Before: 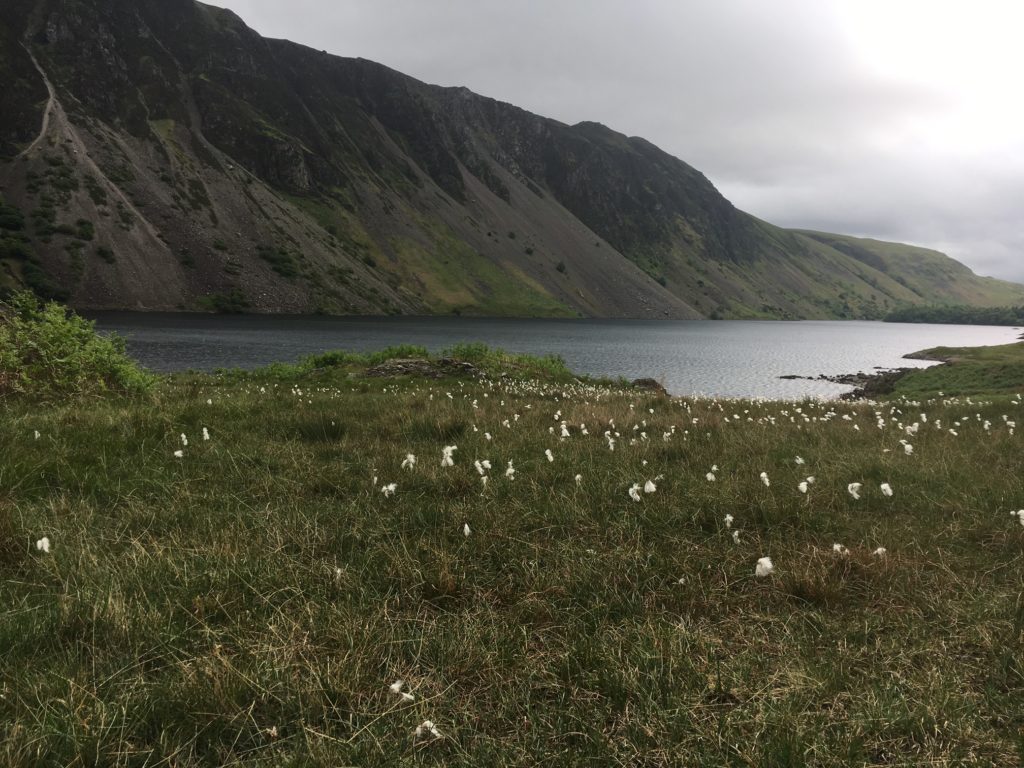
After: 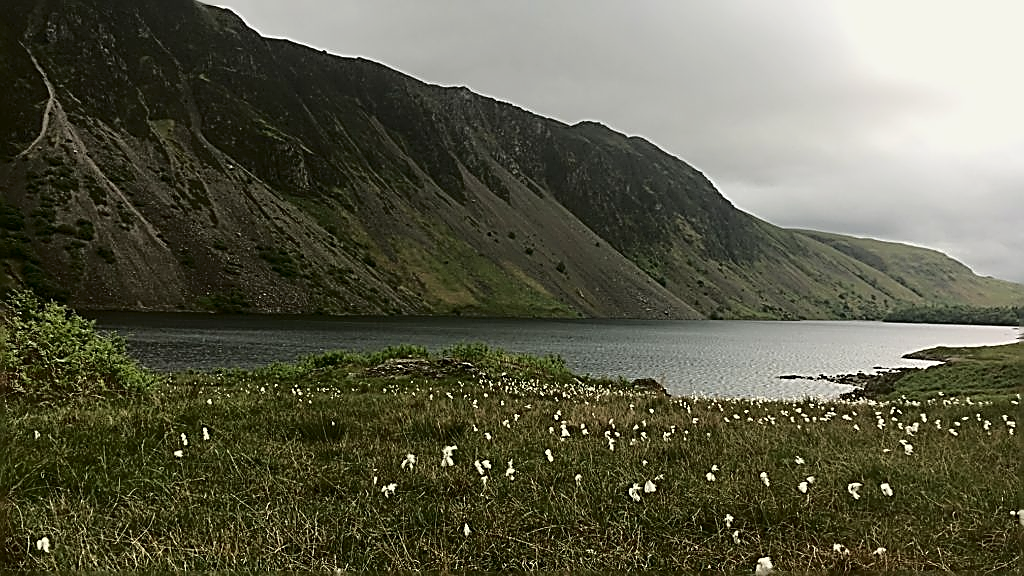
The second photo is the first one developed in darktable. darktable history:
sharpen: amount 2
crop: bottom 24.967%
fill light: exposure -2 EV, width 8.6
color balance: mode lift, gamma, gain (sRGB), lift [1.04, 1, 1, 0.97], gamma [1.01, 1, 1, 0.97], gain [0.96, 1, 1, 0.97]
